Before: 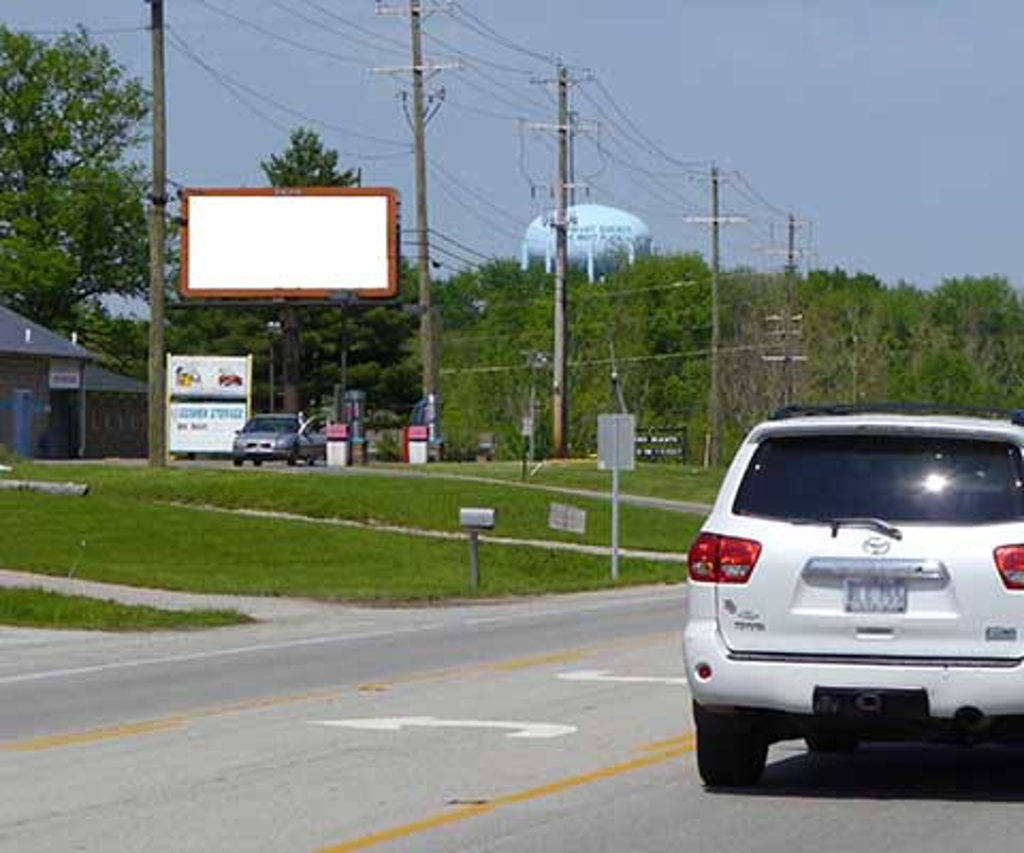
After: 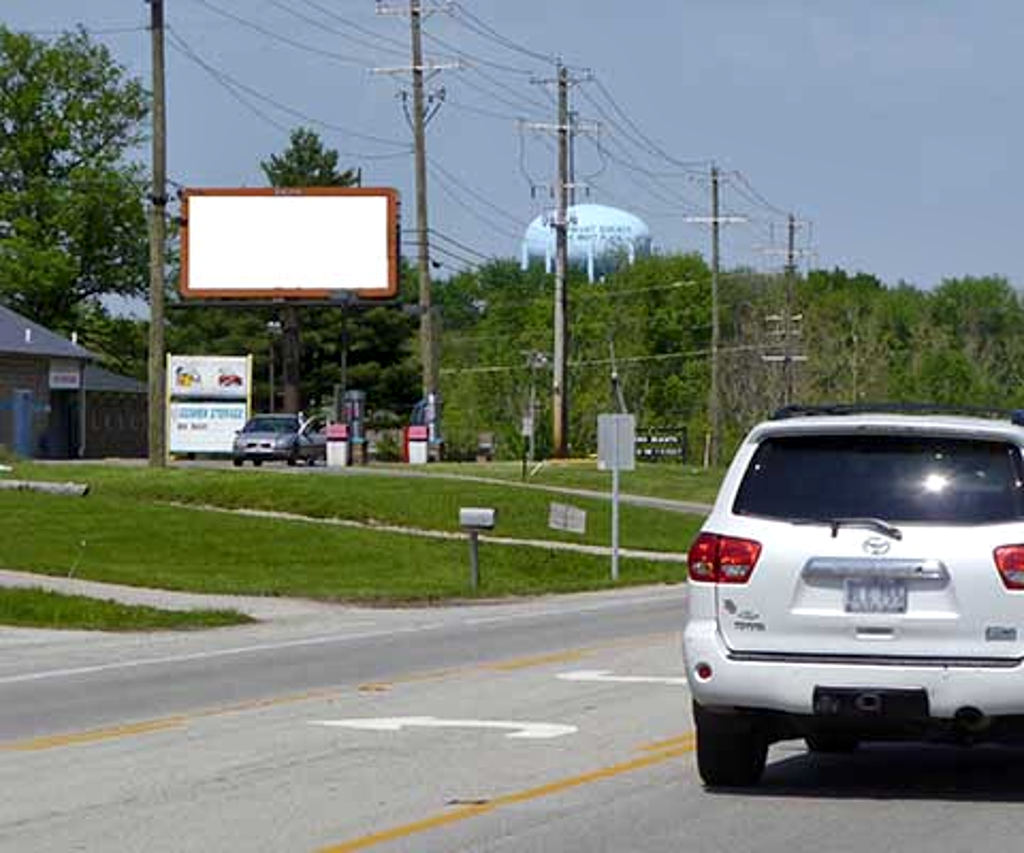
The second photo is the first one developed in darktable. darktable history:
local contrast: mode bilateral grid, contrast 20, coarseness 50, detail 139%, midtone range 0.2
